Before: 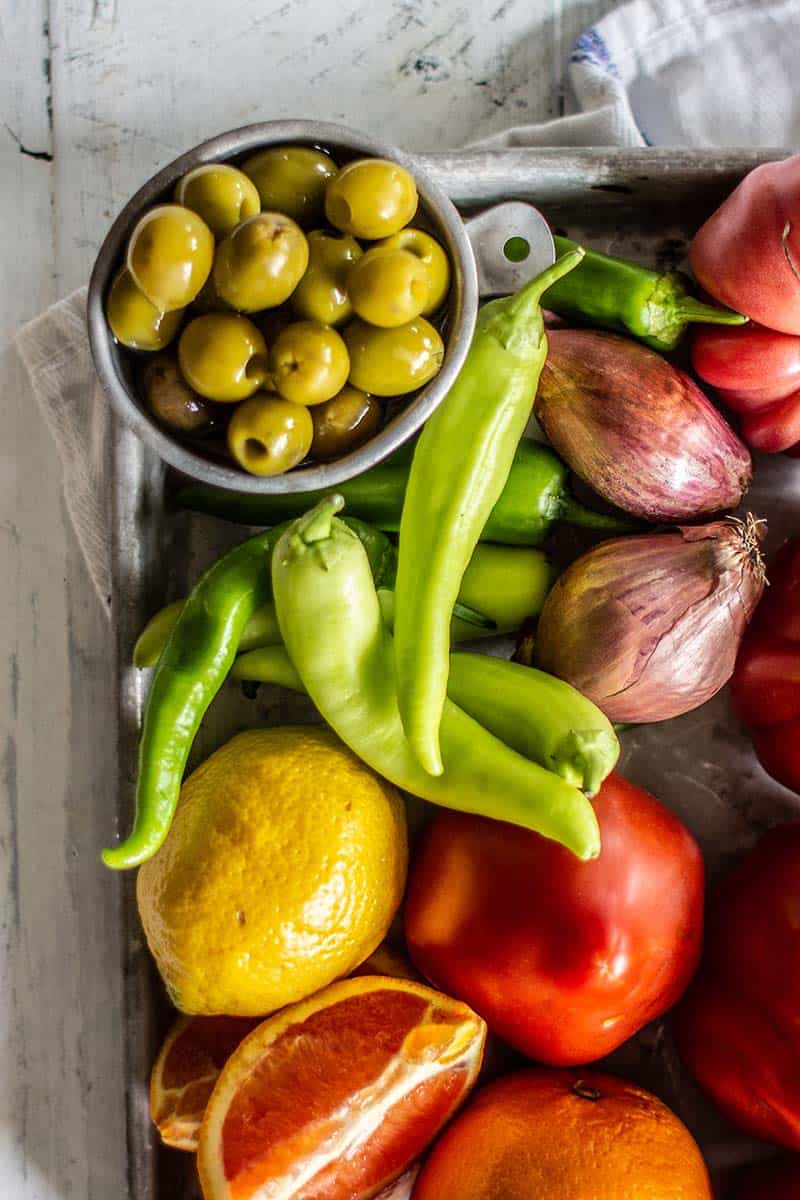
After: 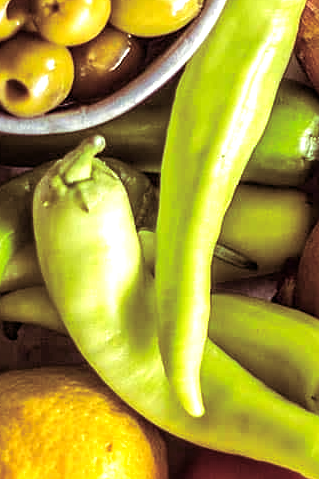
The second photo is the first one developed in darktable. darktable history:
exposure: exposure 0.556 EV, compensate highlight preservation false
split-toning: on, module defaults
crop: left 30%, top 30%, right 30%, bottom 30%
sharpen: amount 0.2
